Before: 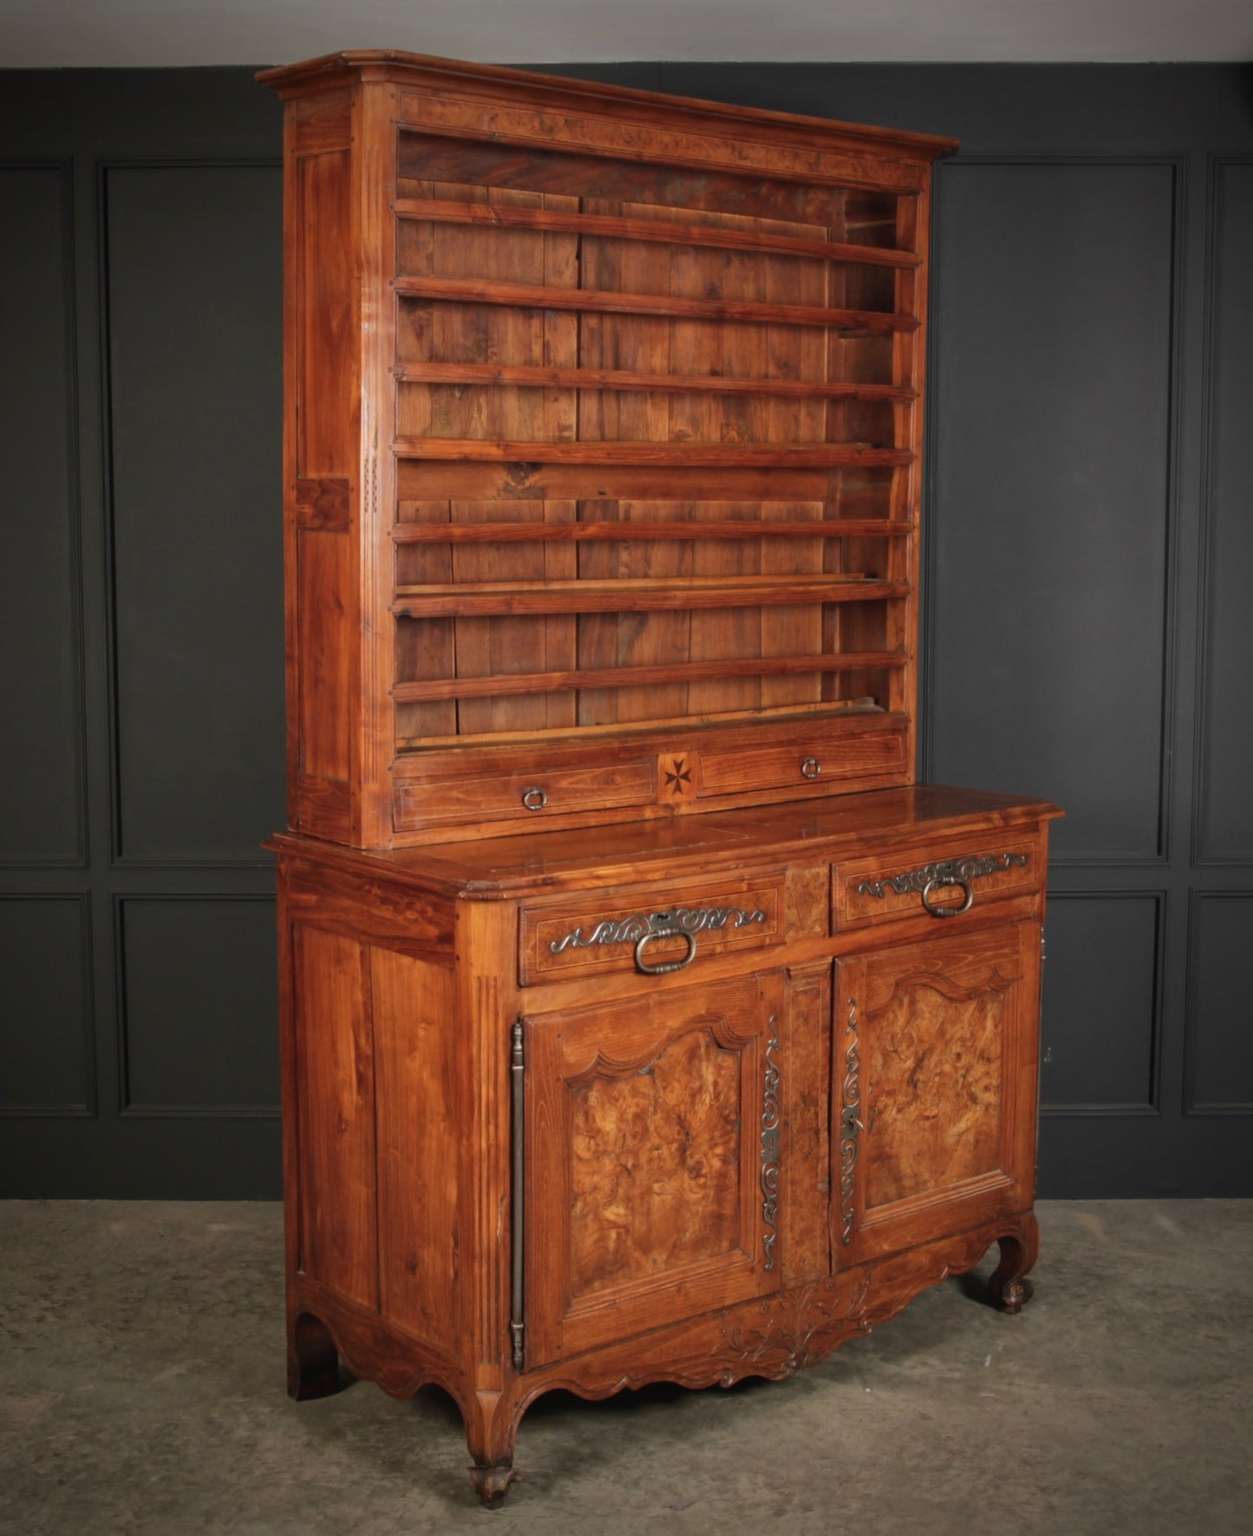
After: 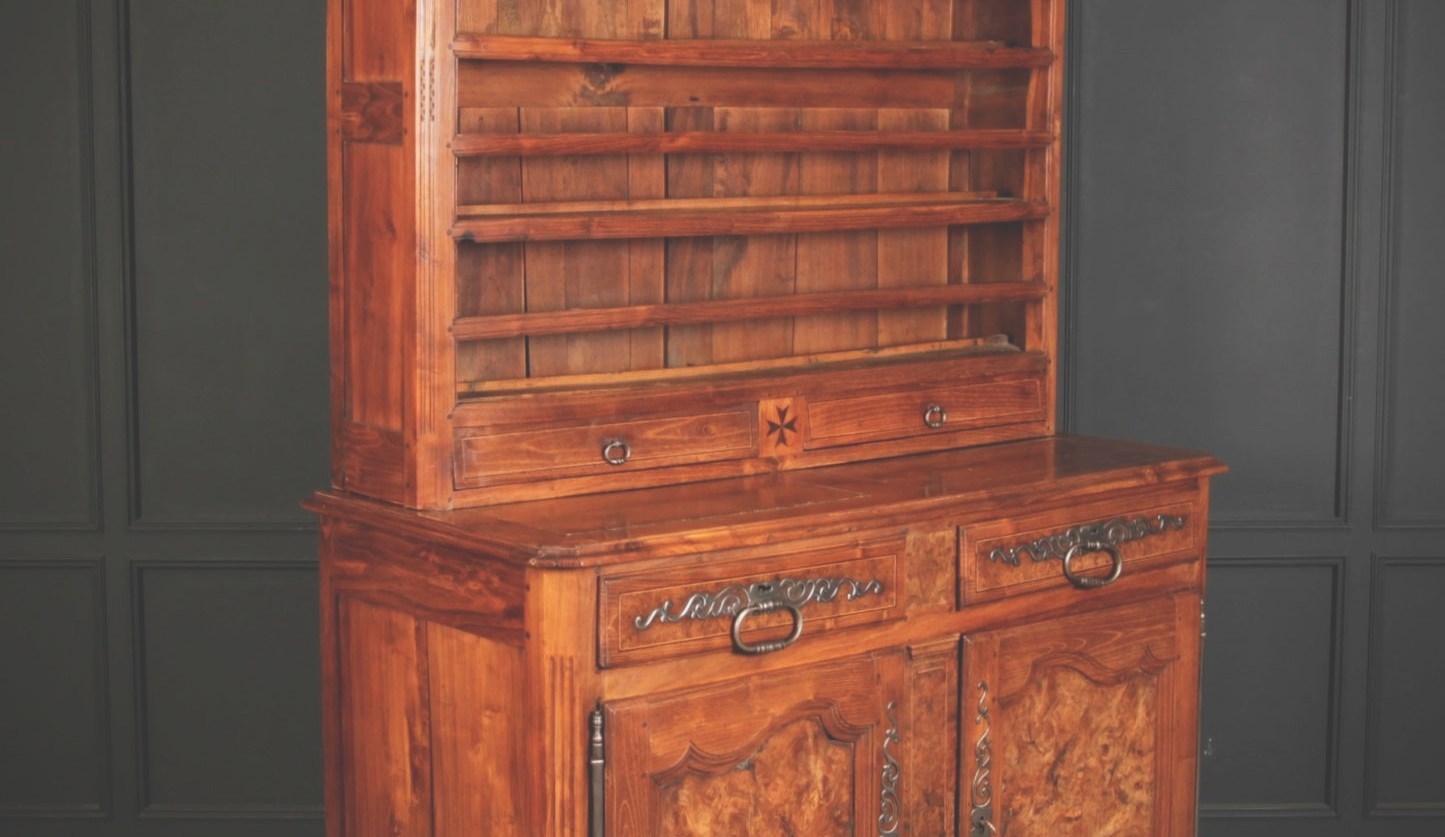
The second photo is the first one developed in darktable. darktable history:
tone curve: curves: ch0 [(0, 0.211) (0.15, 0.25) (1, 0.953)], preserve colors none
crop and rotate: top 26.527%, bottom 26.208%
base curve: curves: ch0 [(0, 0) (0.688, 0.865) (1, 1)], preserve colors none
